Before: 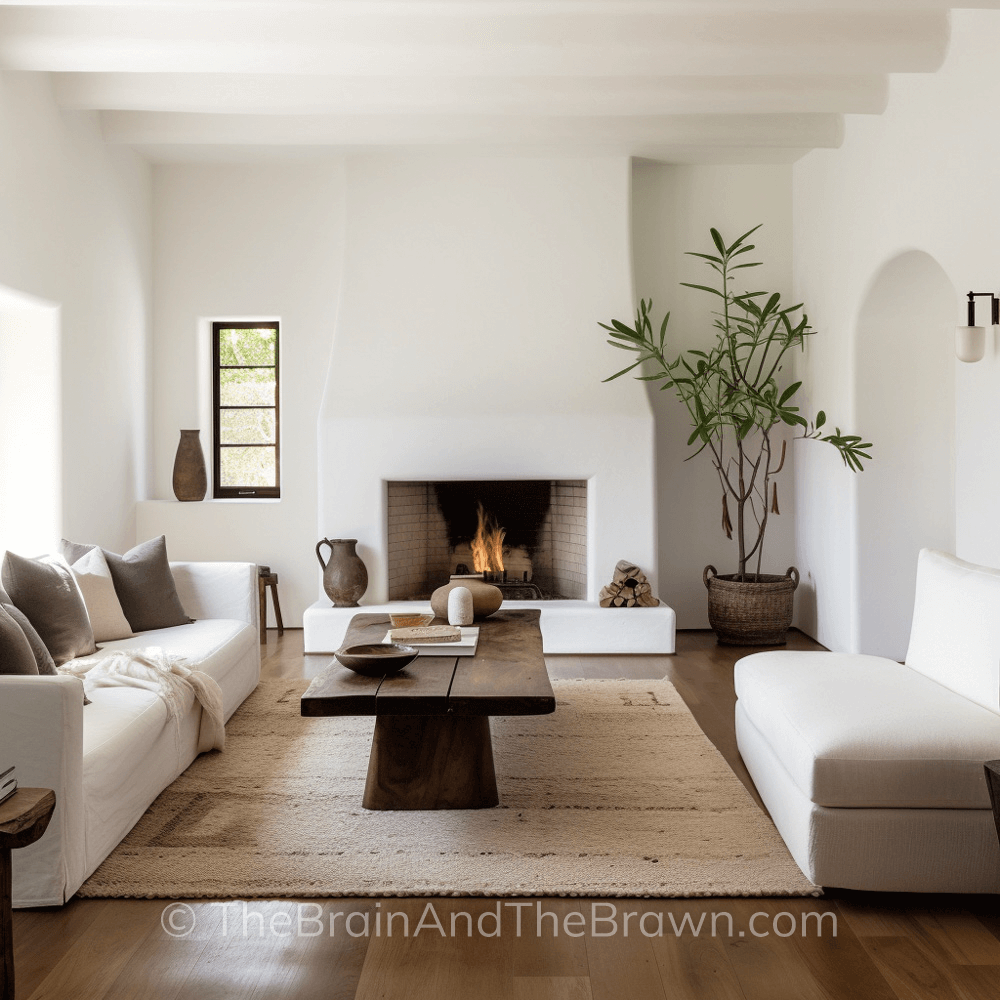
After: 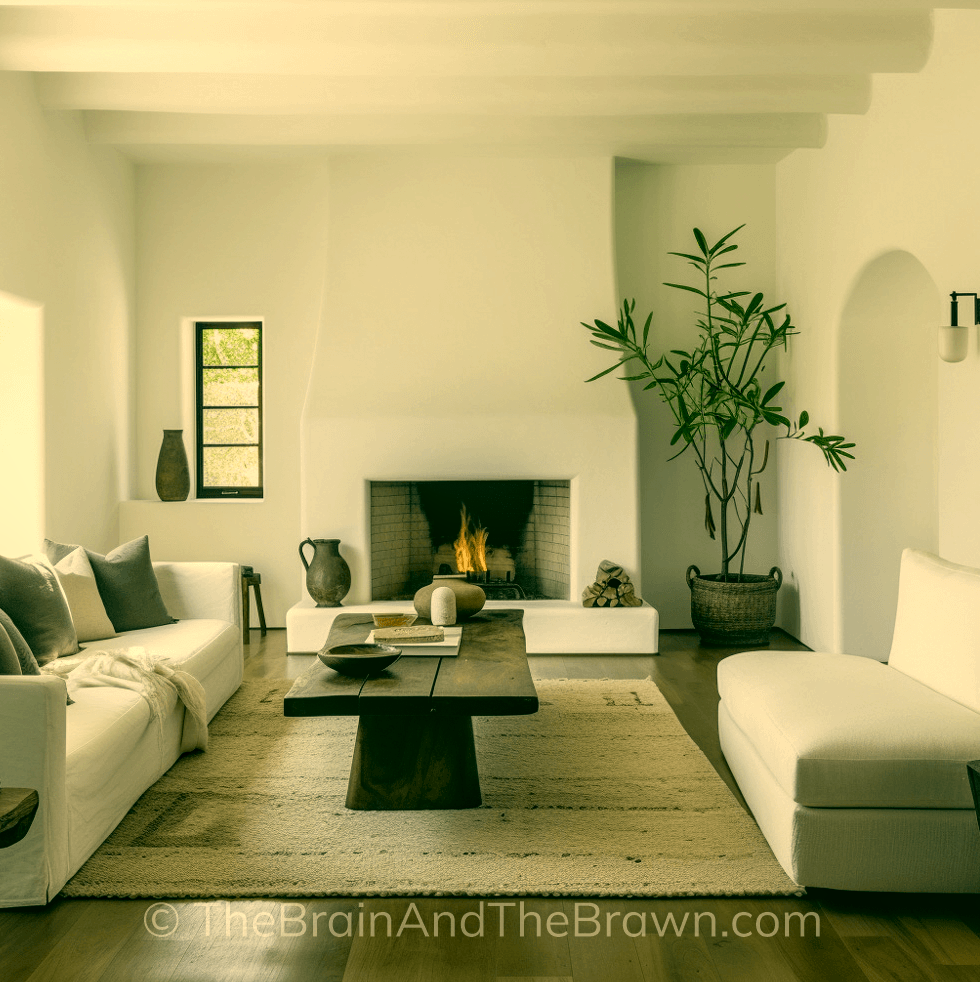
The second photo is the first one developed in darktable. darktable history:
exposure: exposure -0.071 EV, compensate highlight preservation false
crop: left 1.707%, right 0.283%, bottom 1.79%
color correction: highlights a* 5.68, highlights b* 33.42, shadows a* -26.17, shadows b* 3.76
local contrast: on, module defaults
